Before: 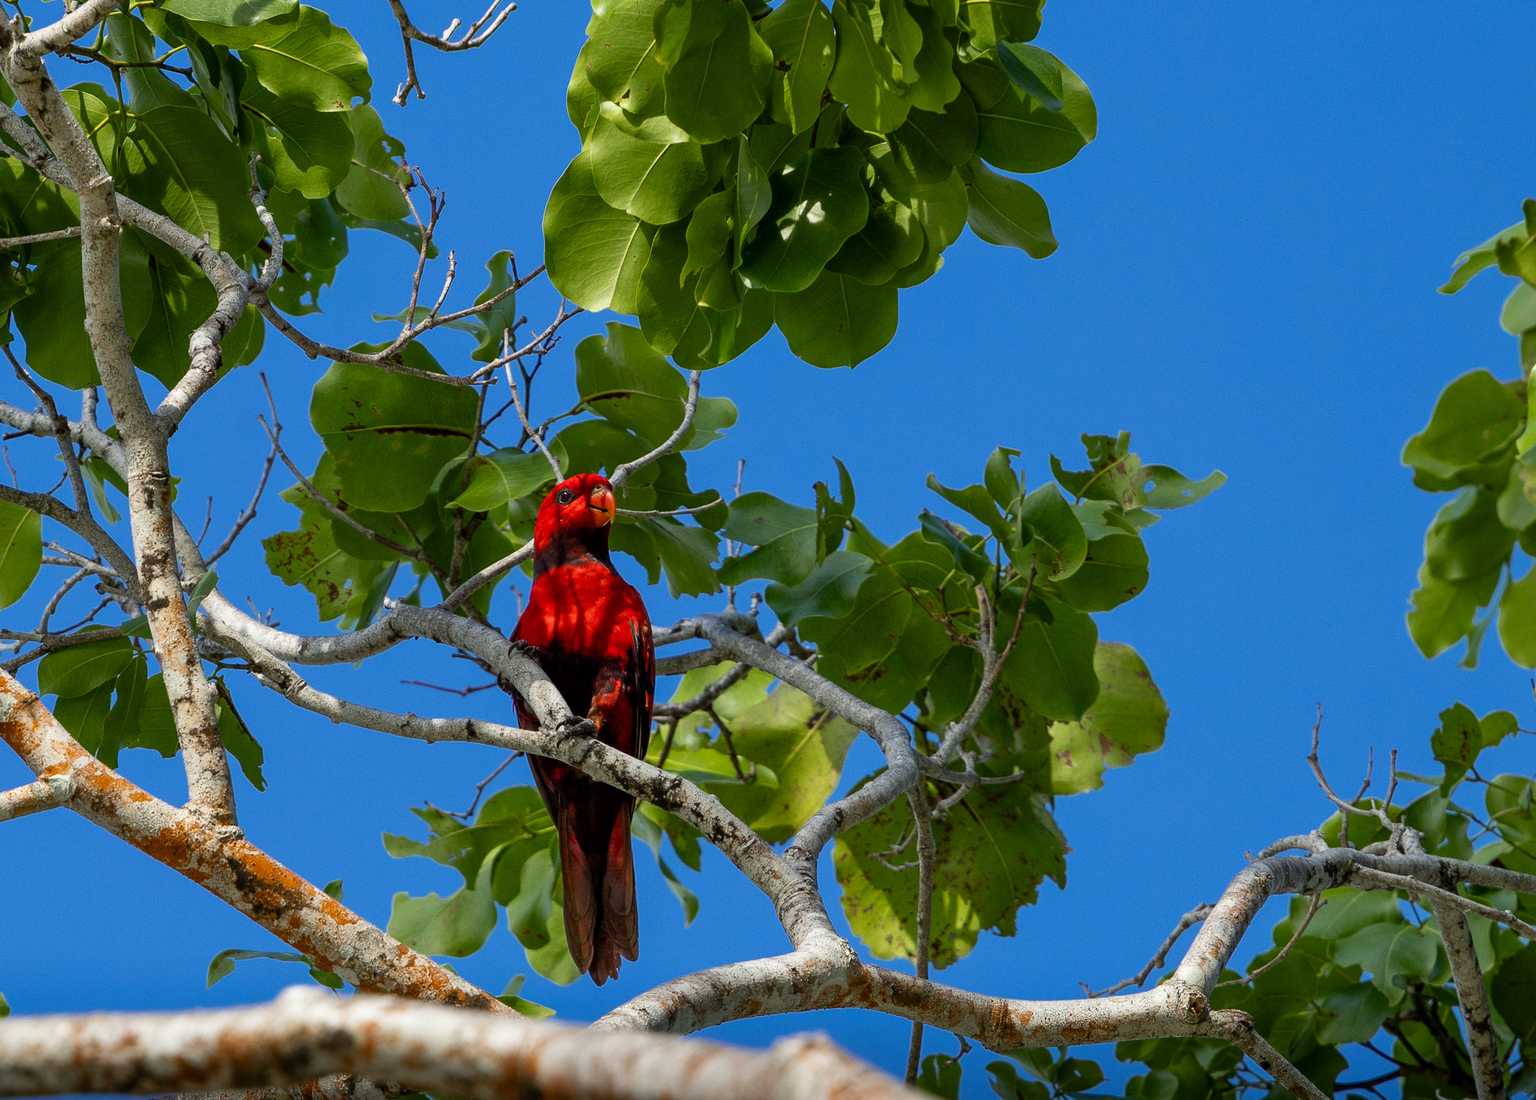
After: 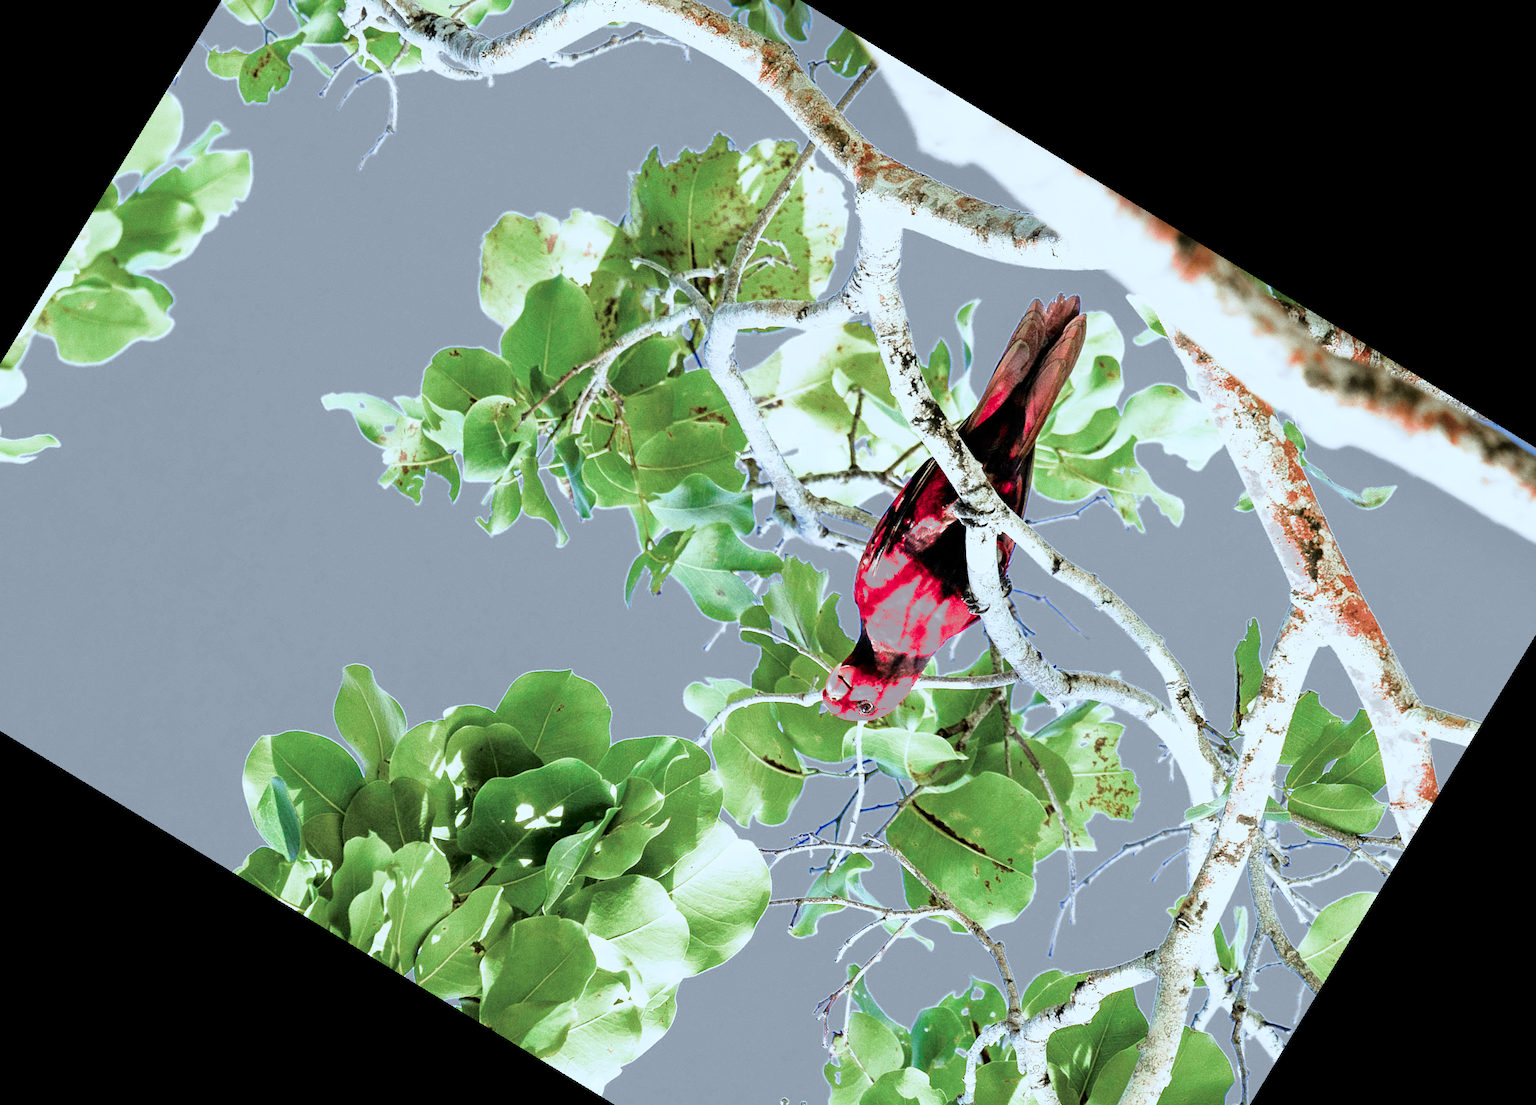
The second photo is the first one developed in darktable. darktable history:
filmic rgb: middle gray luminance 9.23%, black relative exposure -10.55 EV, white relative exposure 3.45 EV, threshold 6 EV, target black luminance 0%, hardness 5.98, latitude 59.69%, contrast 1.087, highlights saturation mix 5%, shadows ↔ highlights balance 29.23%, add noise in highlights 0, color science v3 (2019), use custom middle-gray values true, iterations of high-quality reconstruction 0, contrast in highlights soft, enable highlight reconstruction true
tone curve: curves: ch0 [(0, 0) (0.058, 0.037) (0.214, 0.183) (0.304, 0.288) (0.561, 0.554) (0.687, 0.677) (0.768, 0.768) (0.858, 0.861) (0.987, 0.945)]; ch1 [(0, 0) (0.172, 0.123) (0.312, 0.296) (0.432, 0.448) (0.471, 0.469) (0.502, 0.5) (0.521, 0.505) (0.565, 0.569) (0.663, 0.663) (0.703, 0.721) (0.857, 0.917) (1, 1)]; ch2 [(0, 0) (0.411, 0.424) (0.485, 0.497) (0.502, 0.5) (0.517, 0.511) (0.556, 0.551) (0.626, 0.594) (0.709, 0.661) (1, 1)], color space Lab, independent channels, preserve colors none
crop and rotate: angle 148.68°, left 9.111%, top 15.603%, right 4.588%, bottom 17.041%
exposure: black level correction 0, exposure 1.675 EV, compensate exposure bias true, compensate highlight preservation false
color correction: highlights a* -4.18, highlights b* -10.81
